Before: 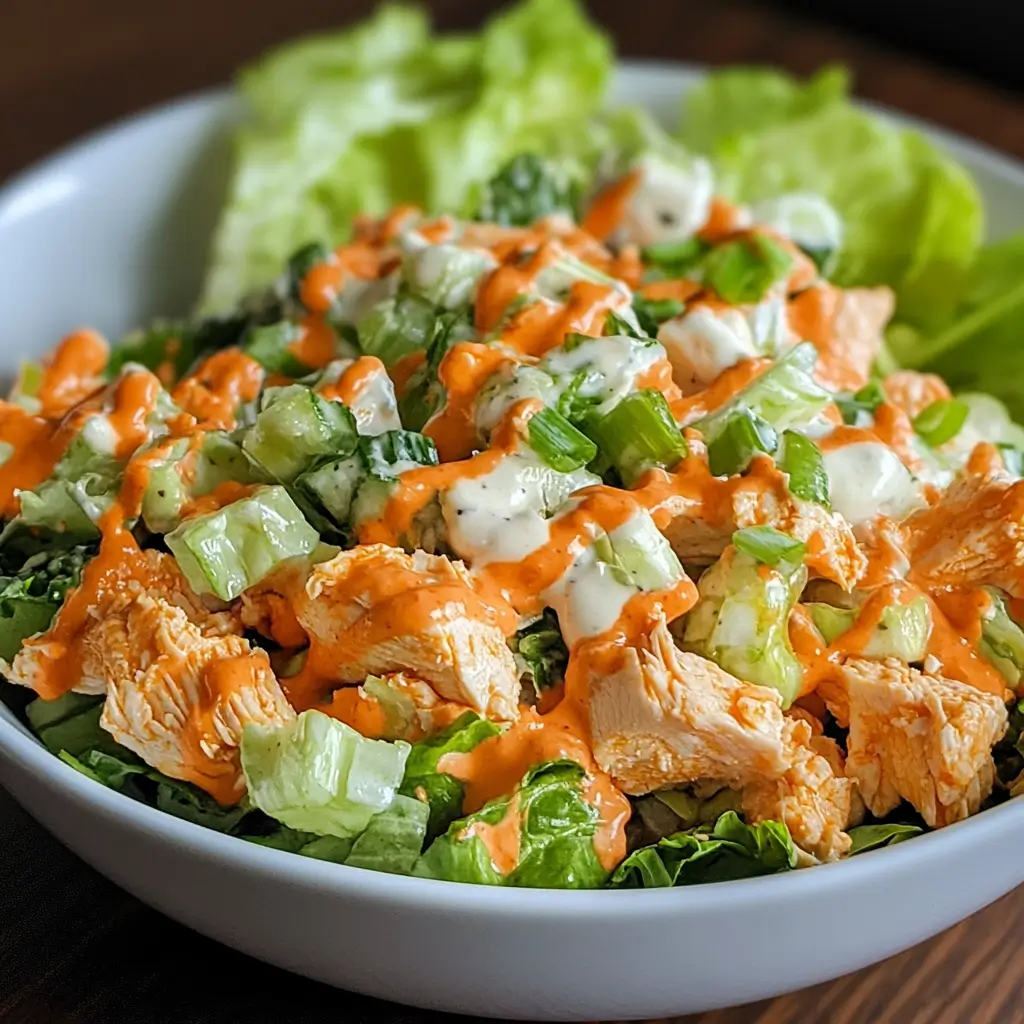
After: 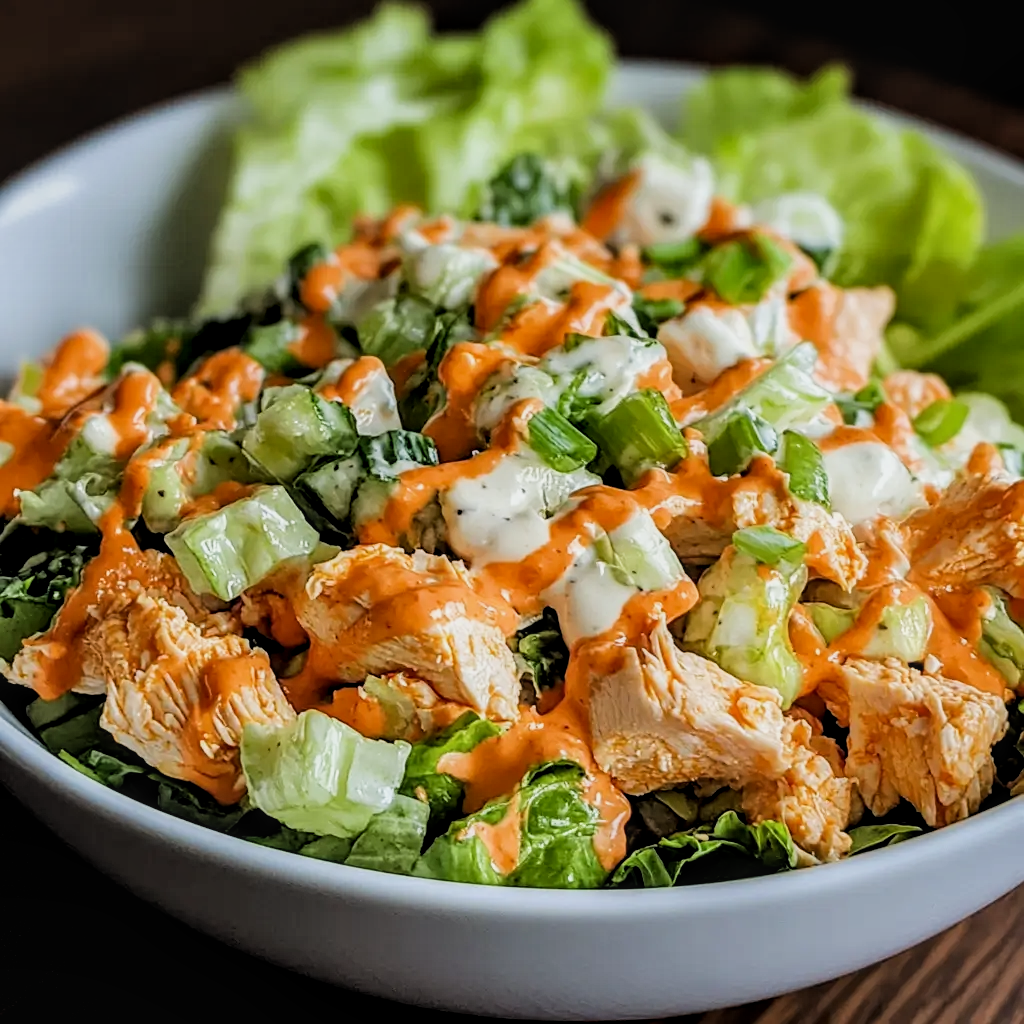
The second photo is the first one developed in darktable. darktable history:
filmic rgb: black relative exposure -5 EV, white relative exposure 3.5 EV, hardness 3.19, contrast 1.2, highlights saturation mix -50%
local contrast: on, module defaults
